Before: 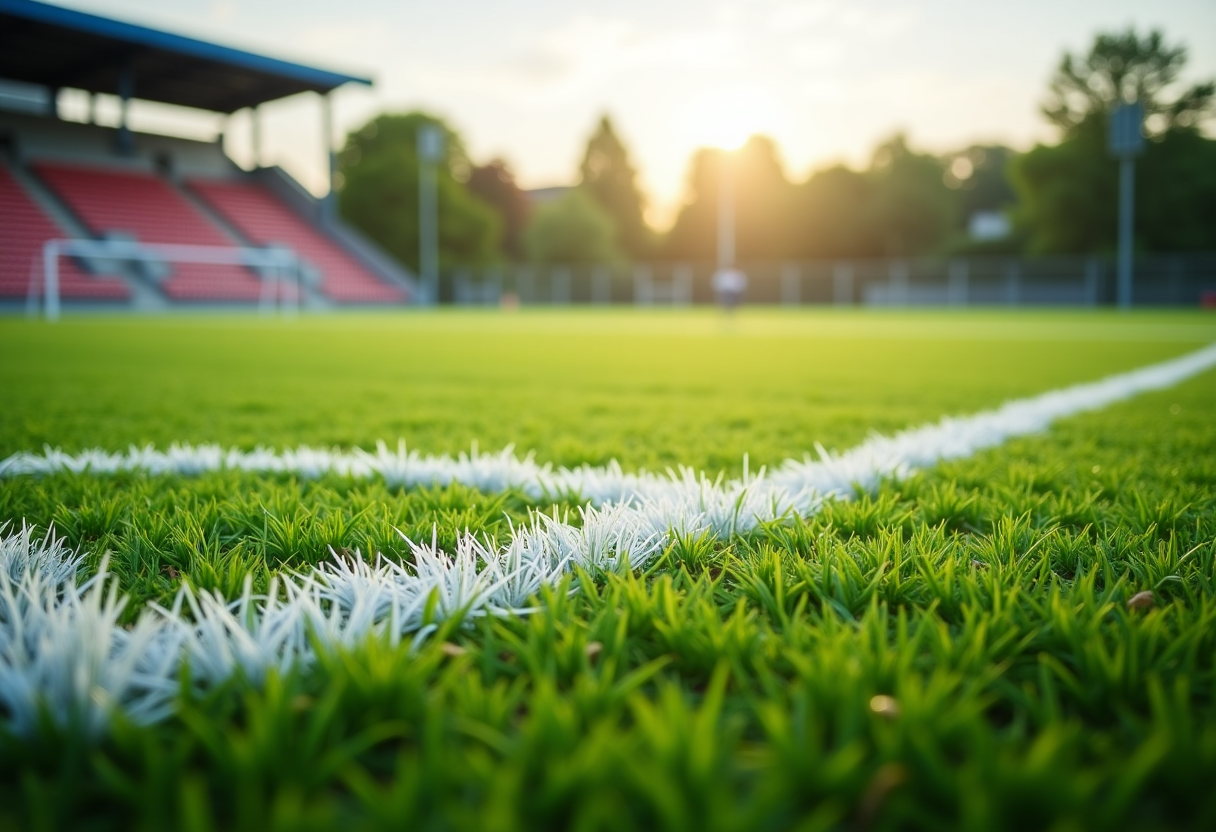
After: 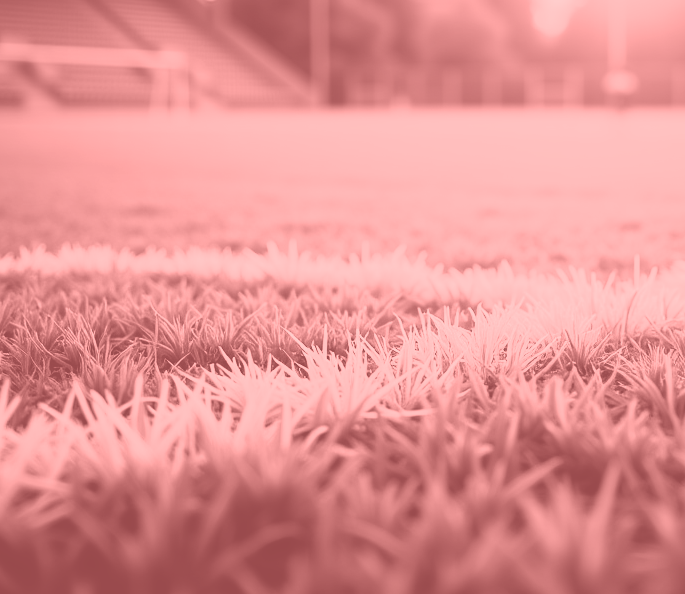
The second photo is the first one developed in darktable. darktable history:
crop: left 8.966%, top 23.852%, right 34.699%, bottom 4.703%
colorize: saturation 51%, source mix 50.67%, lightness 50.67%
tone curve: curves: ch0 [(0, 0) (0.003, 0.001) (0.011, 0.001) (0.025, 0.001) (0.044, 0.001) (0.069, 0.003) (0.1, 0.007) (0.136, 0.013) (0.177, 0.032) (0.224, 0.083) (0.277, 0.157) (0.335, 0.237) (0.399, 0.334) (0.468, 0.446) (0.543, 0.562) (0.623, 0.683) (0.709, 0.801) (0.801, 0.869) (0.898, 0.918) (1, 1)], preserve colors none
